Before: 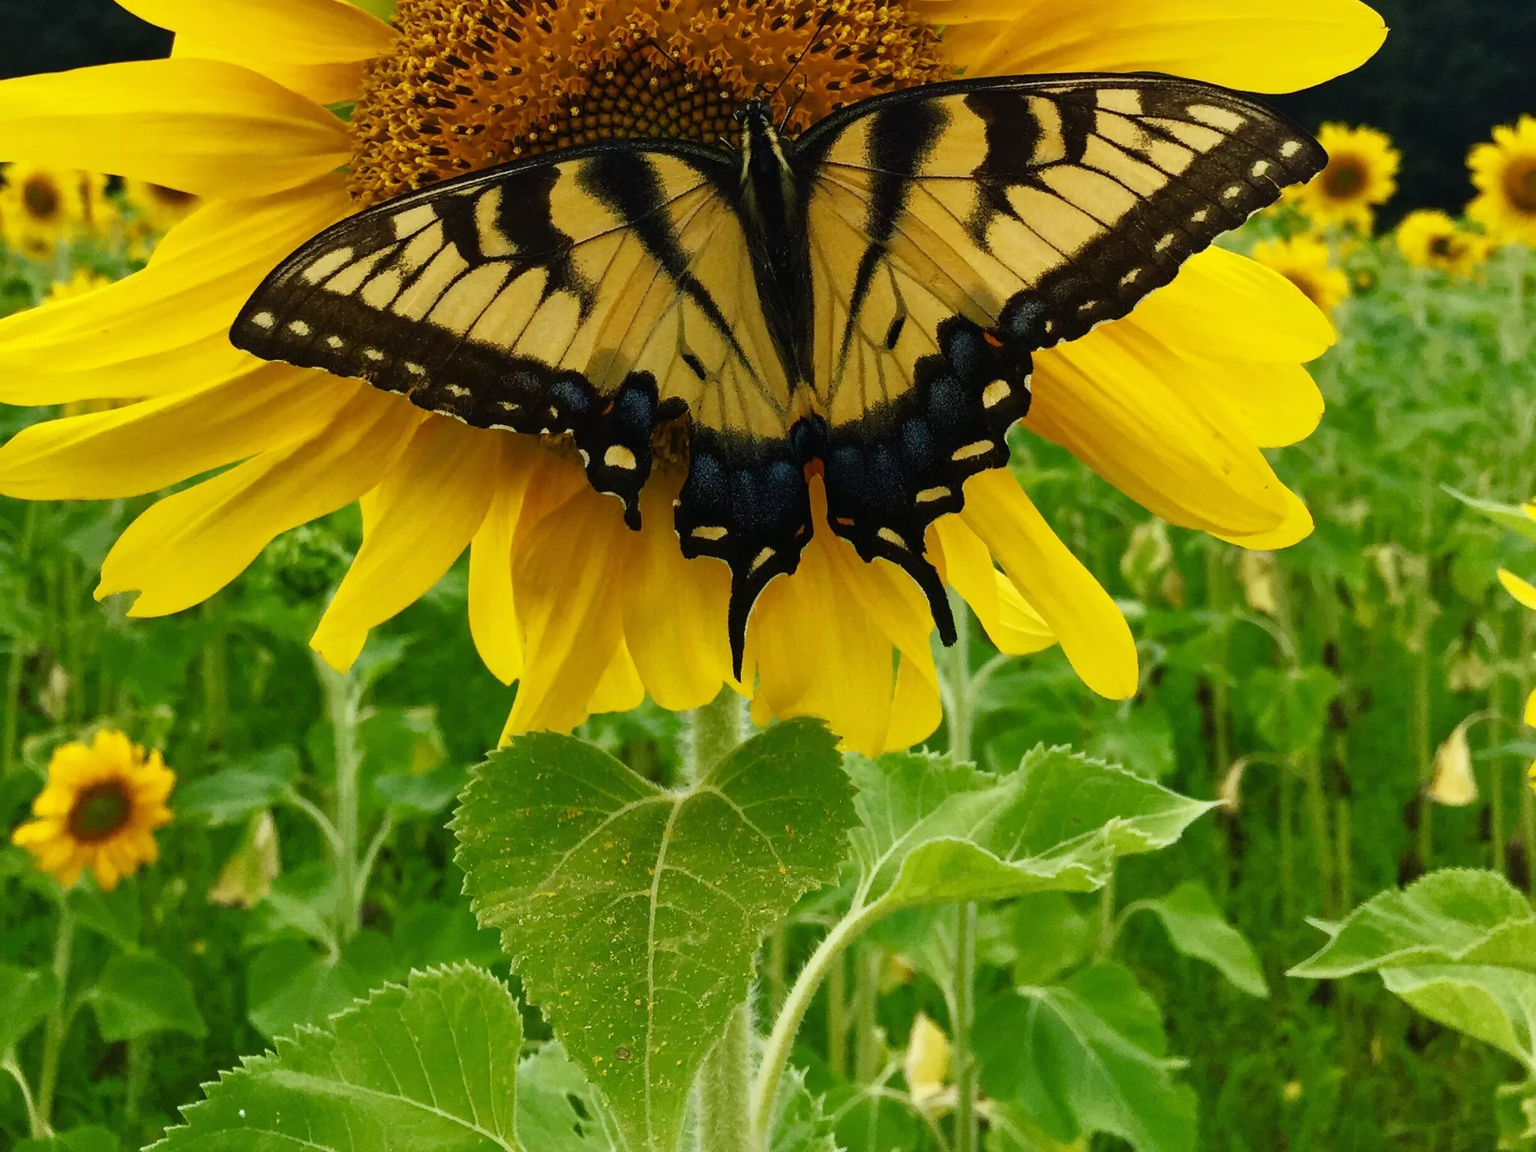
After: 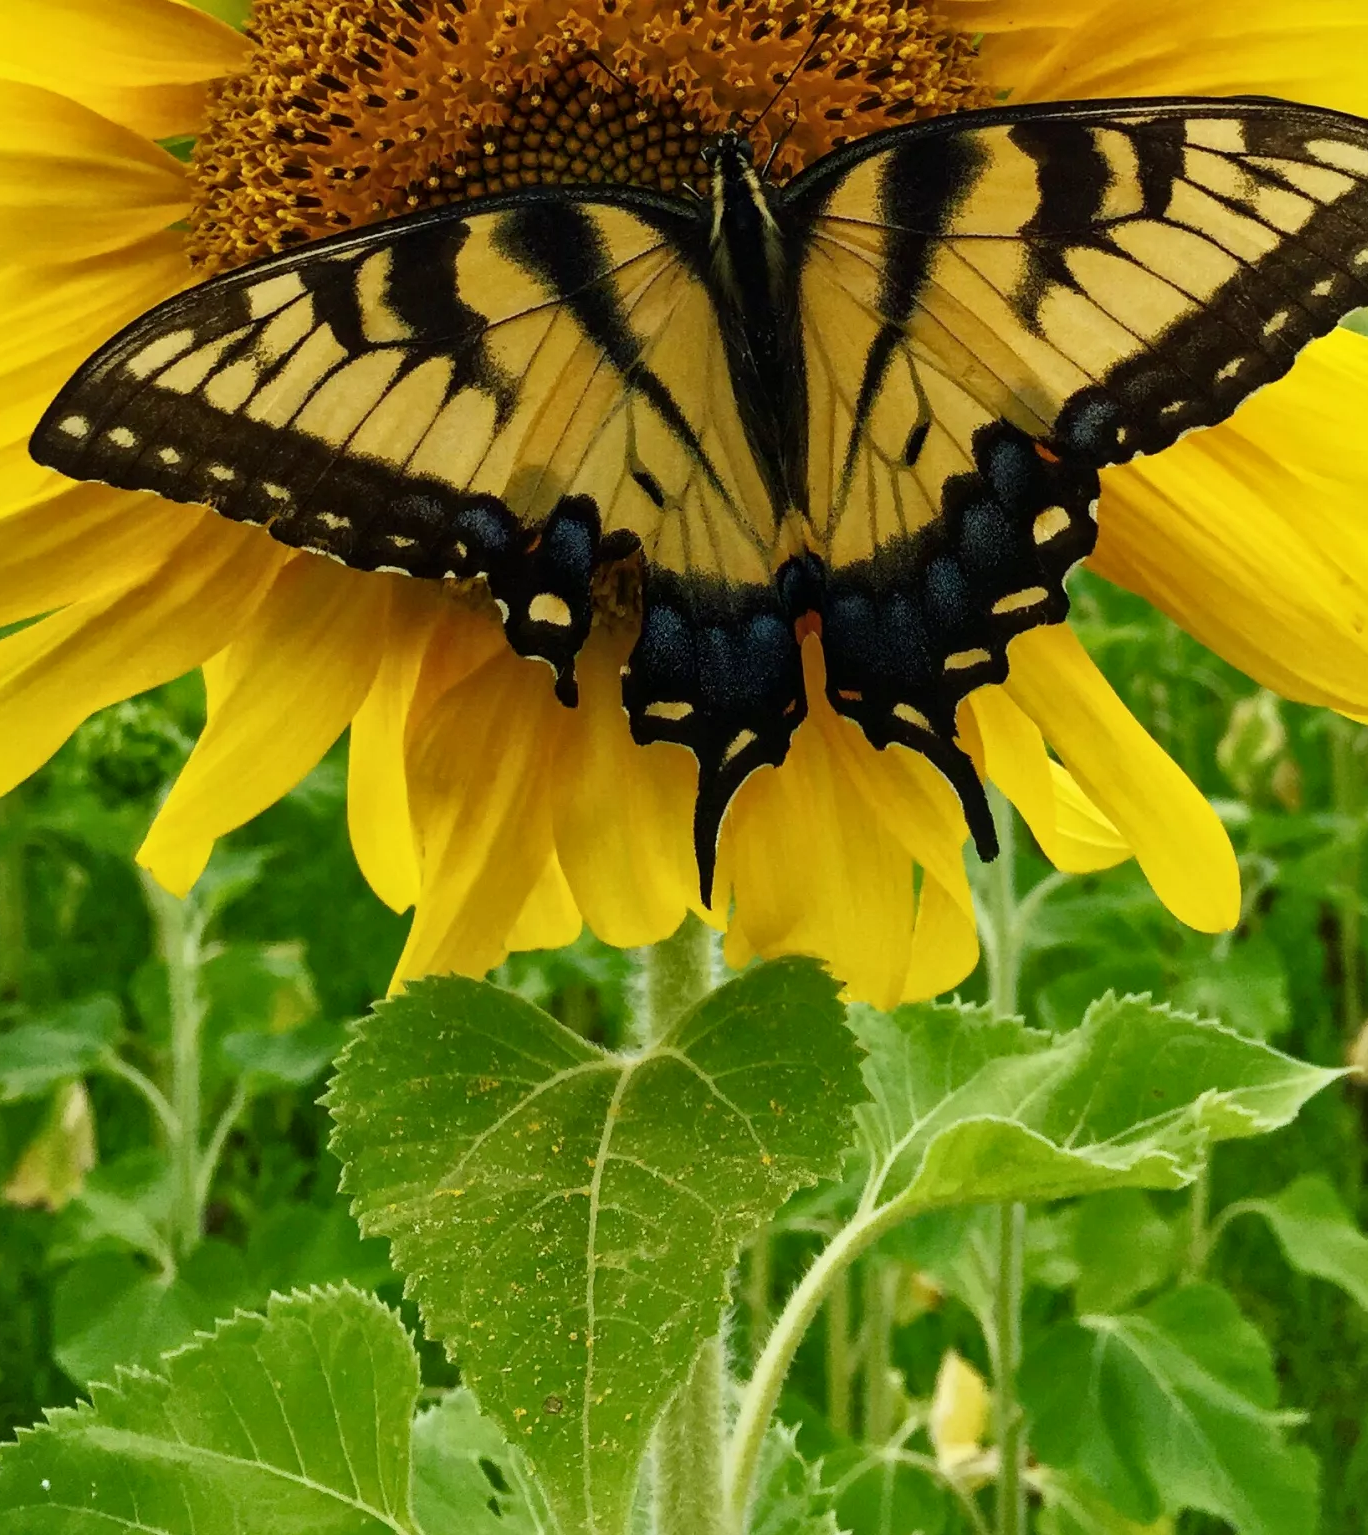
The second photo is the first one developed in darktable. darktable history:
crop and rotate: left 13.545%, right 19.633%
local contrast: mode bilateral grid, contrast 19, coarseness 49, detail 120%, midtone range 0.2
